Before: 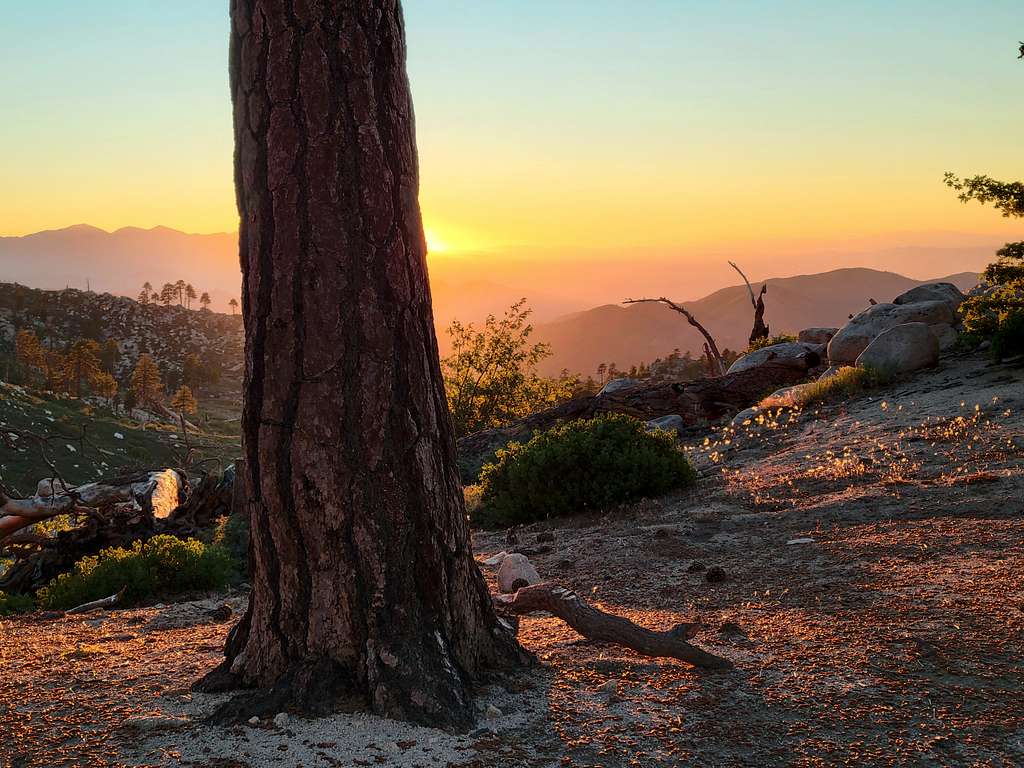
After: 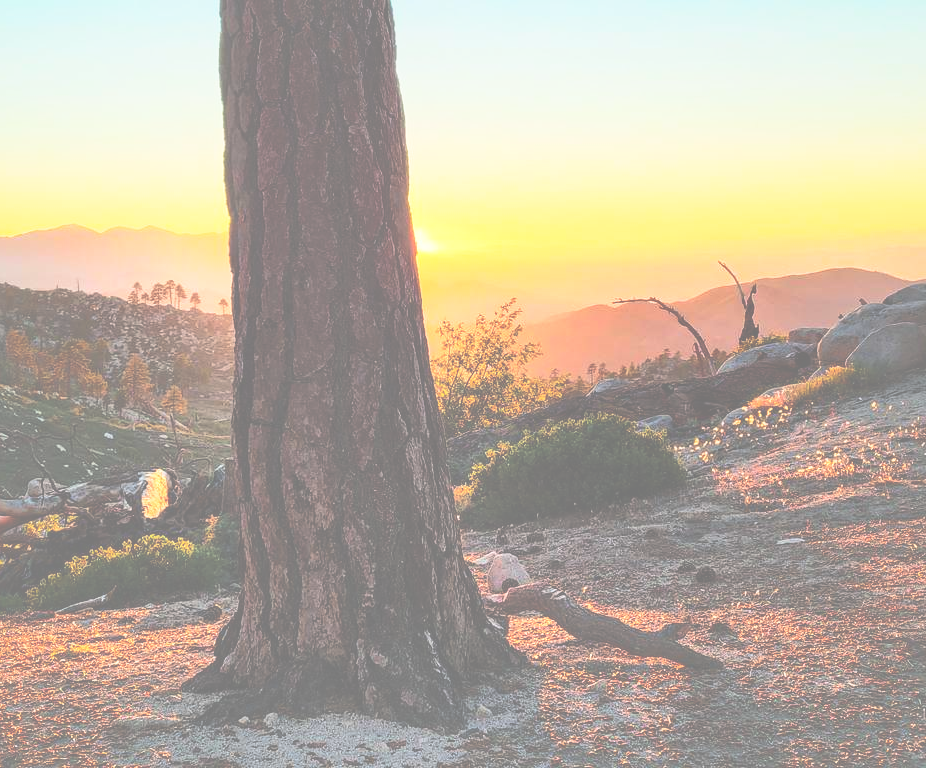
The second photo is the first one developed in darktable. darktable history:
local contrast: detail 109%
crop and rotate: left 1.04%, right 8.451%
exposure: black level correction -0.087, compensate highlight preservation false
shadows and highlights: on, module defaults
base curve: curves: ch0 [(0, 0) (0.028, 0.03) (0.121, 0.232) (0.46, 0.748) (0.859, 0.968) (1, 1)], preserve colors none
contrast brightness saturation: contrast 0.201, brightness 0.164, saturation 0.224
